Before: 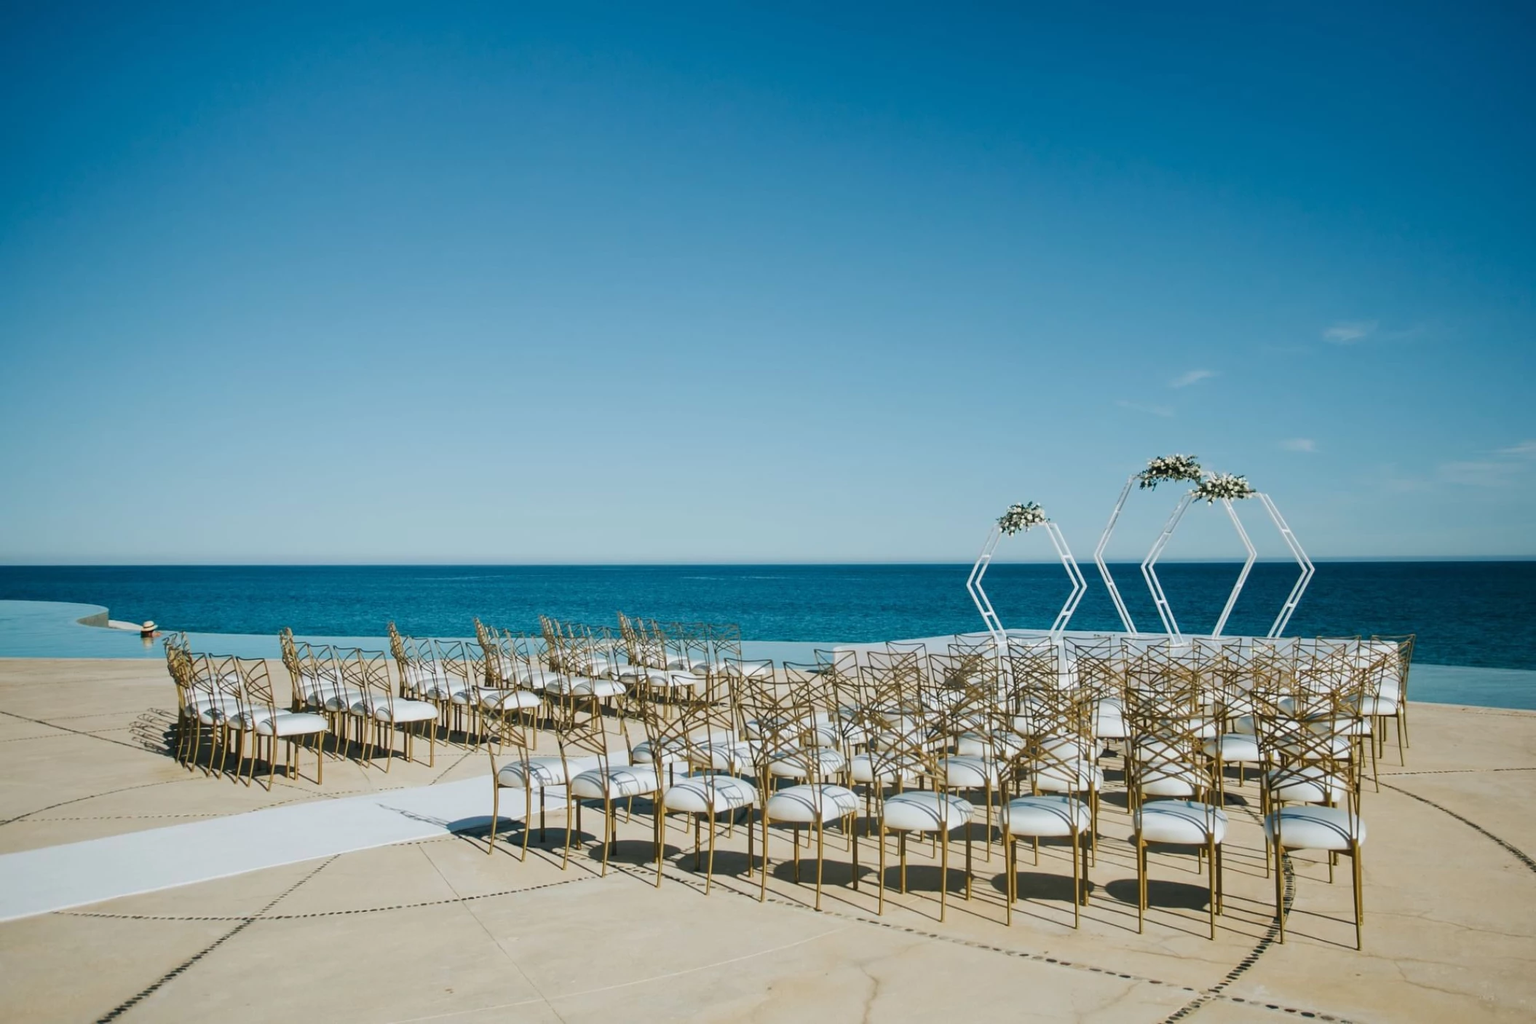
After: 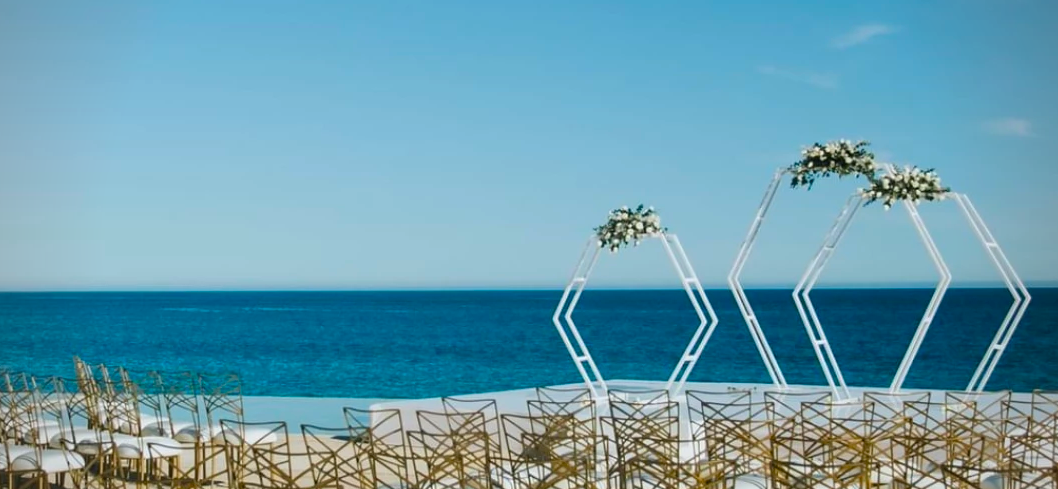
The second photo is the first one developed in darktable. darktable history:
crop: left 36.764%, top 34.481%, right 13.066%, bottom 30.684%
vignetting: fall-off radius 61.01%, unbound false
color balance rgb: linear chroma grading › global chroma 5.884%, perceptual saturation grading › global saturation 25.254%
levels: mode automatic
